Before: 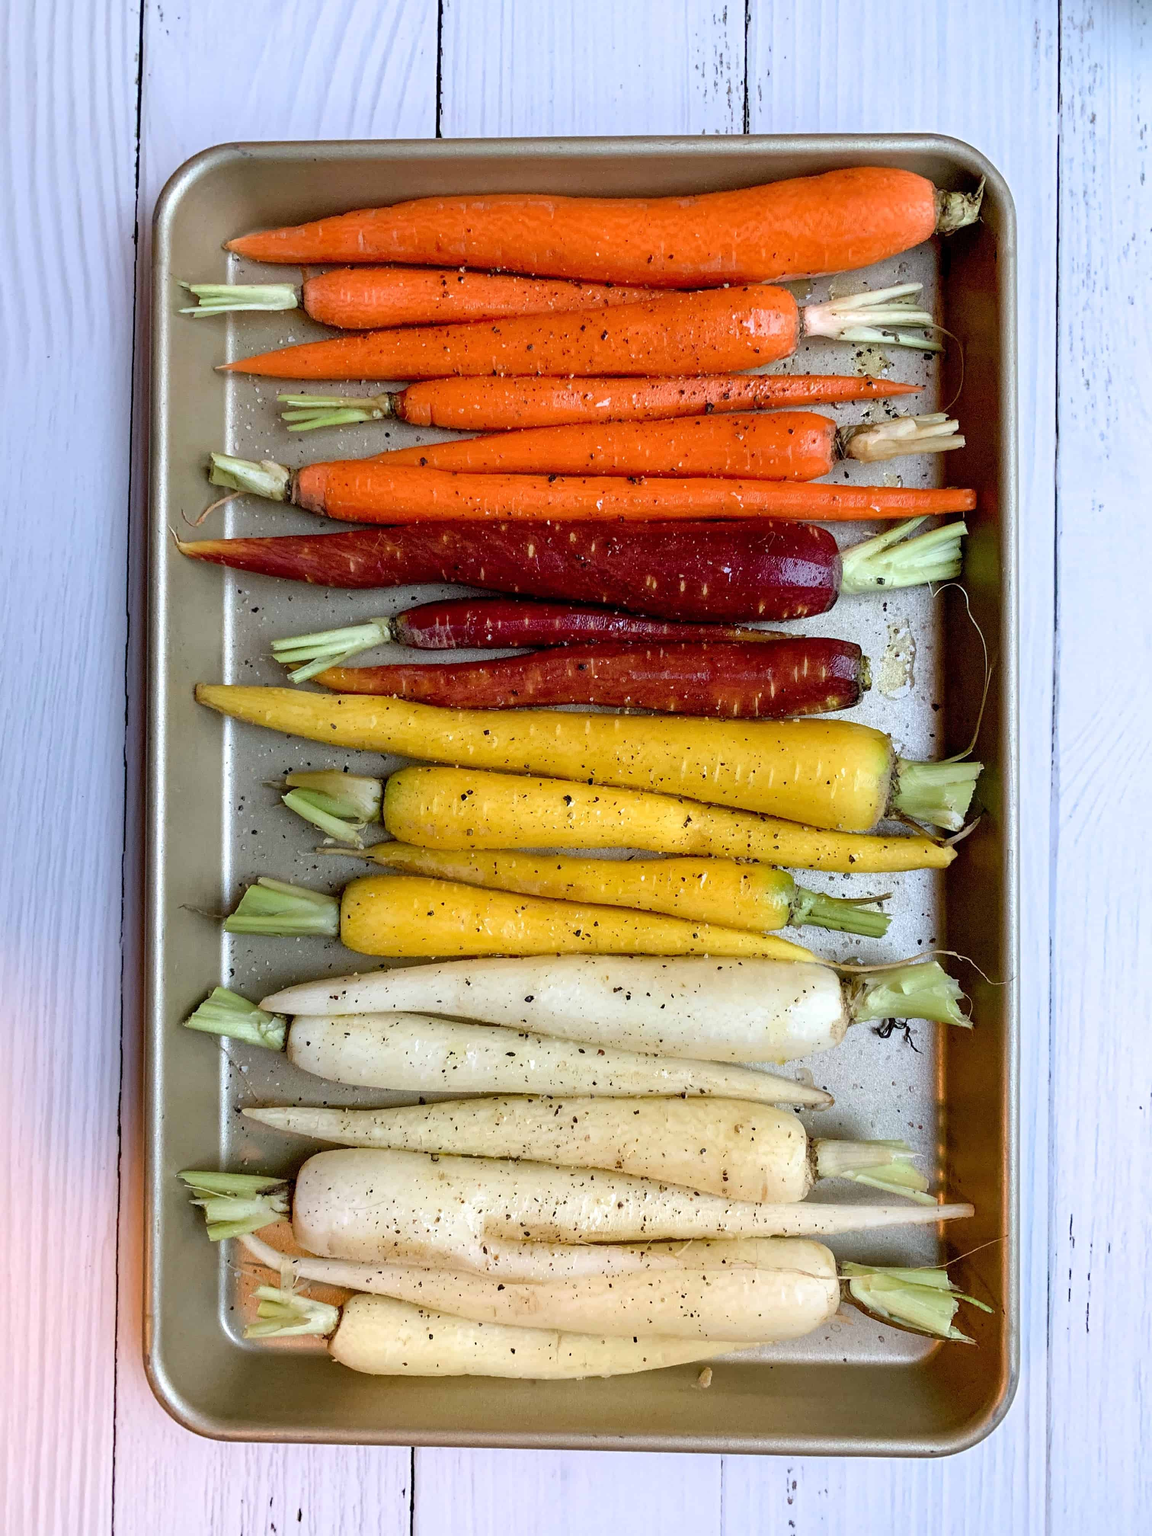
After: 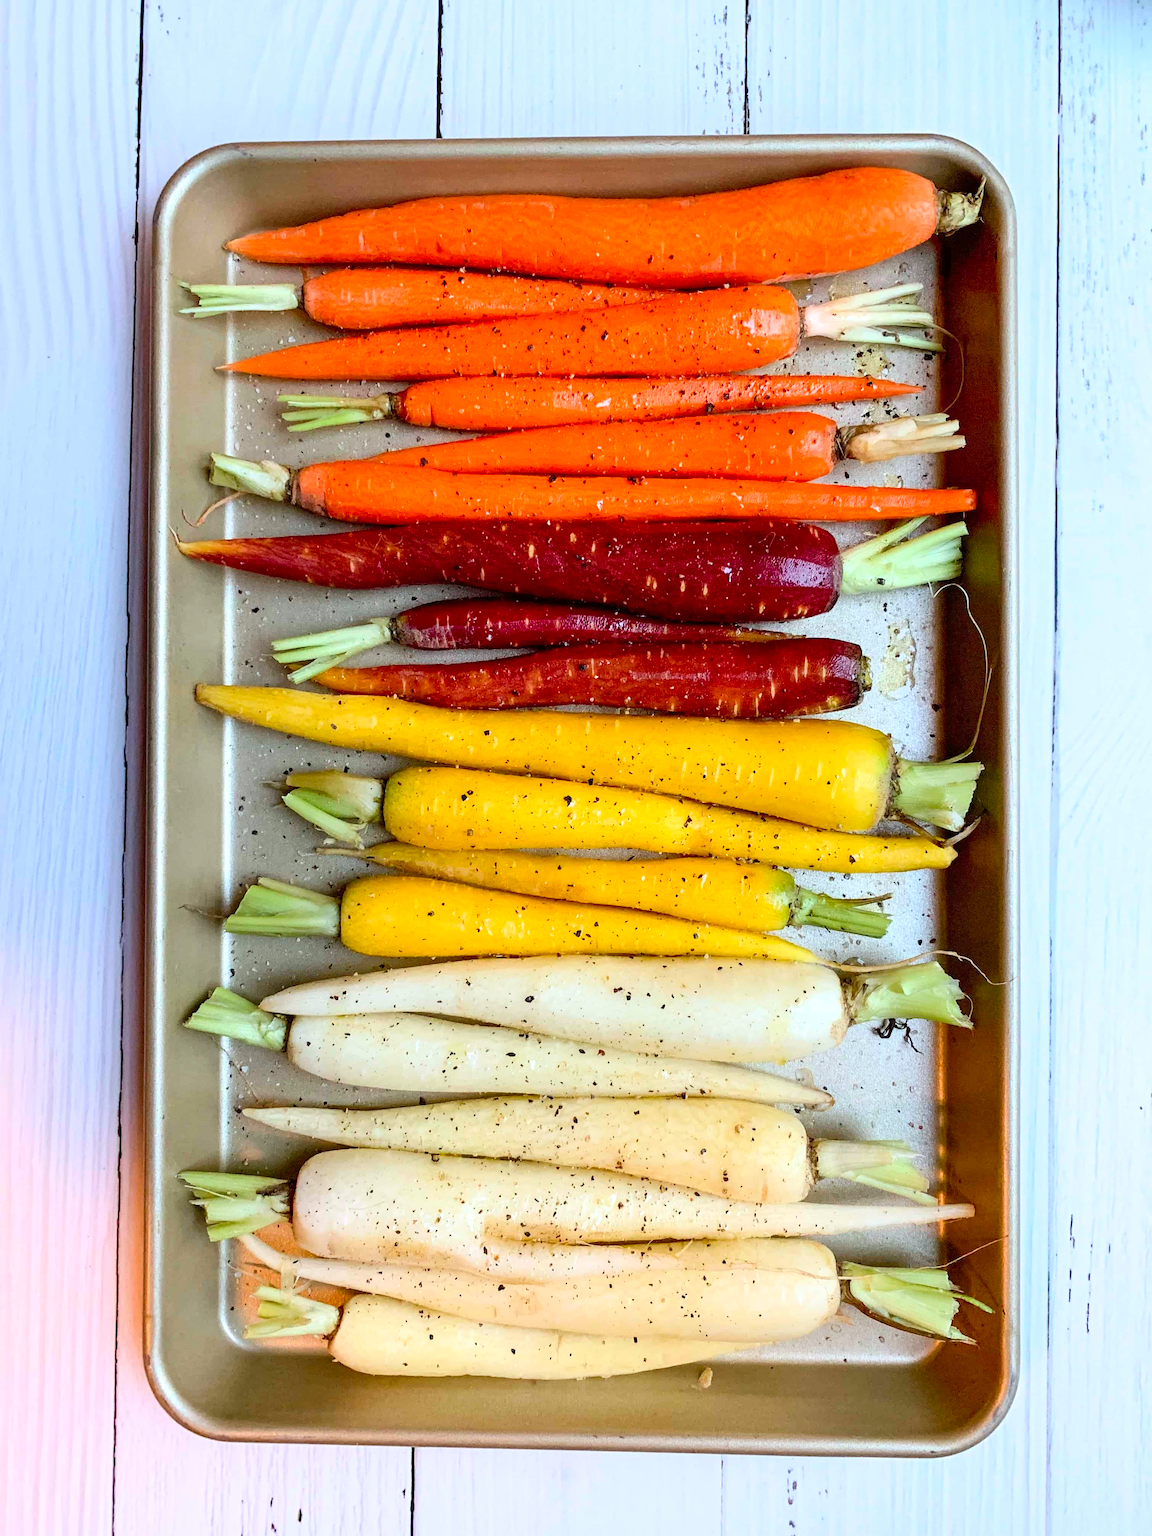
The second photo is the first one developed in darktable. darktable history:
color correction: highlights a* -2.73, highlights b* -2.09, shadows a* 2.41, shadows b* 2.73
contrast brightness saturation: contrast 0.2, brightness 0.15, saturation 0.14
